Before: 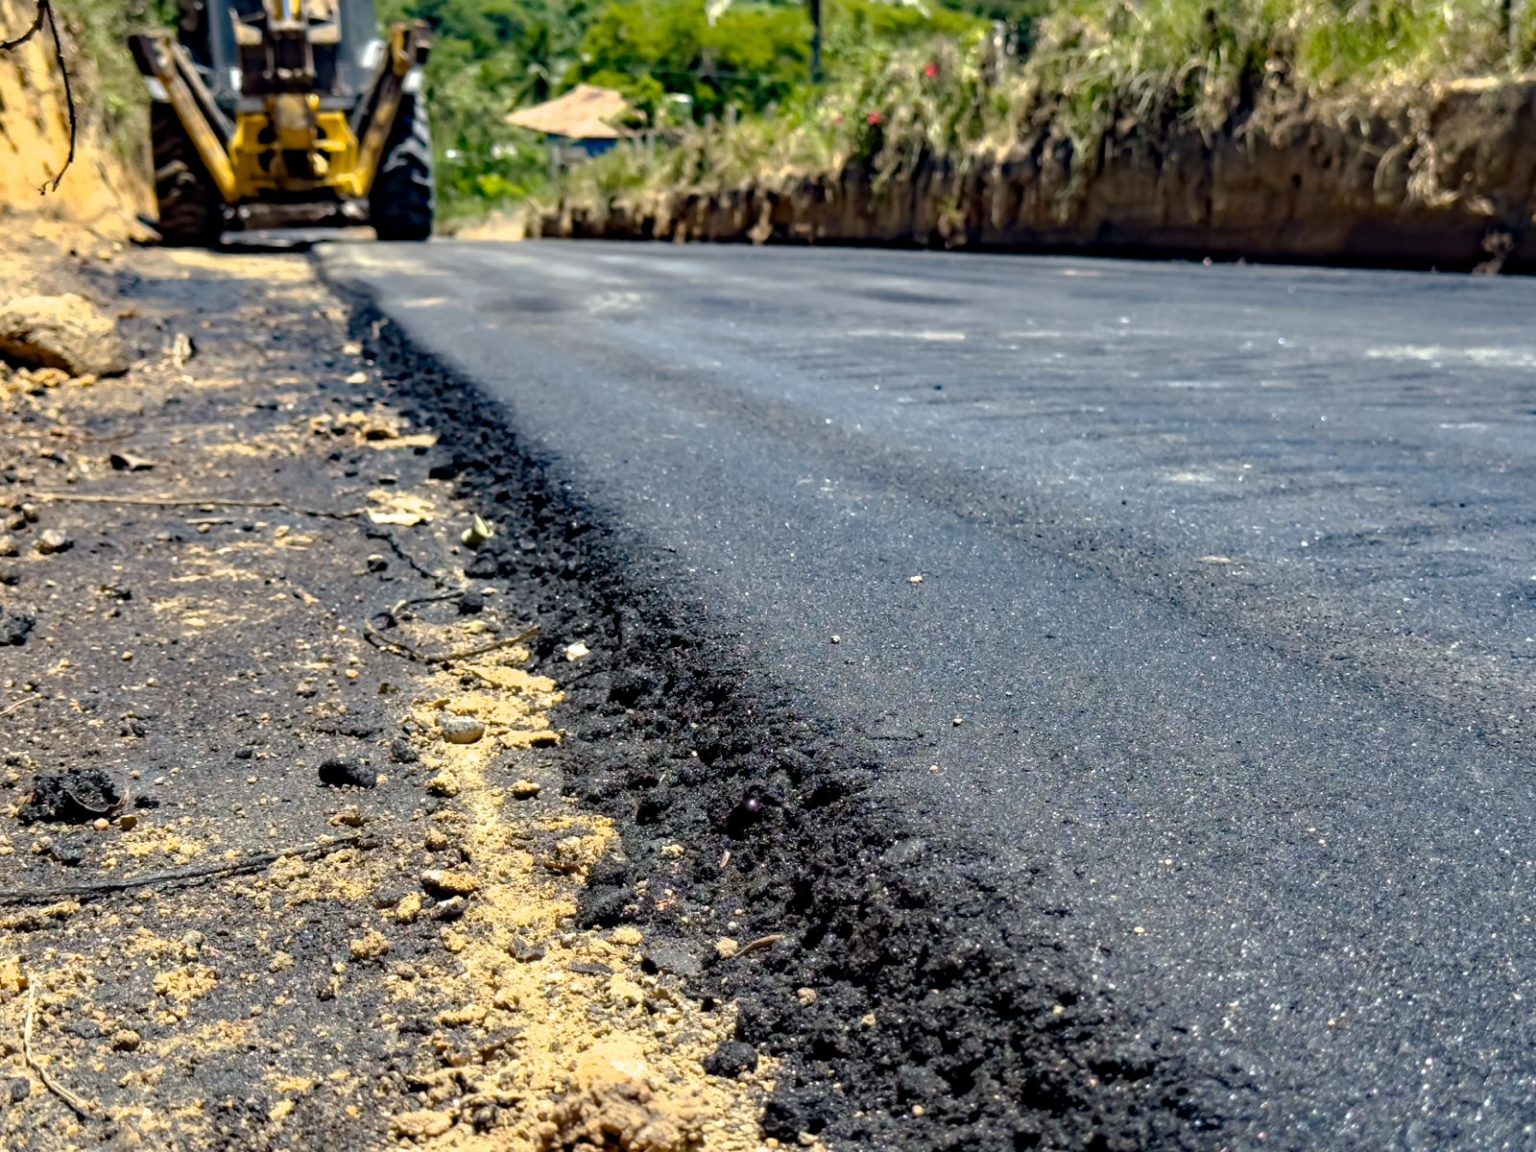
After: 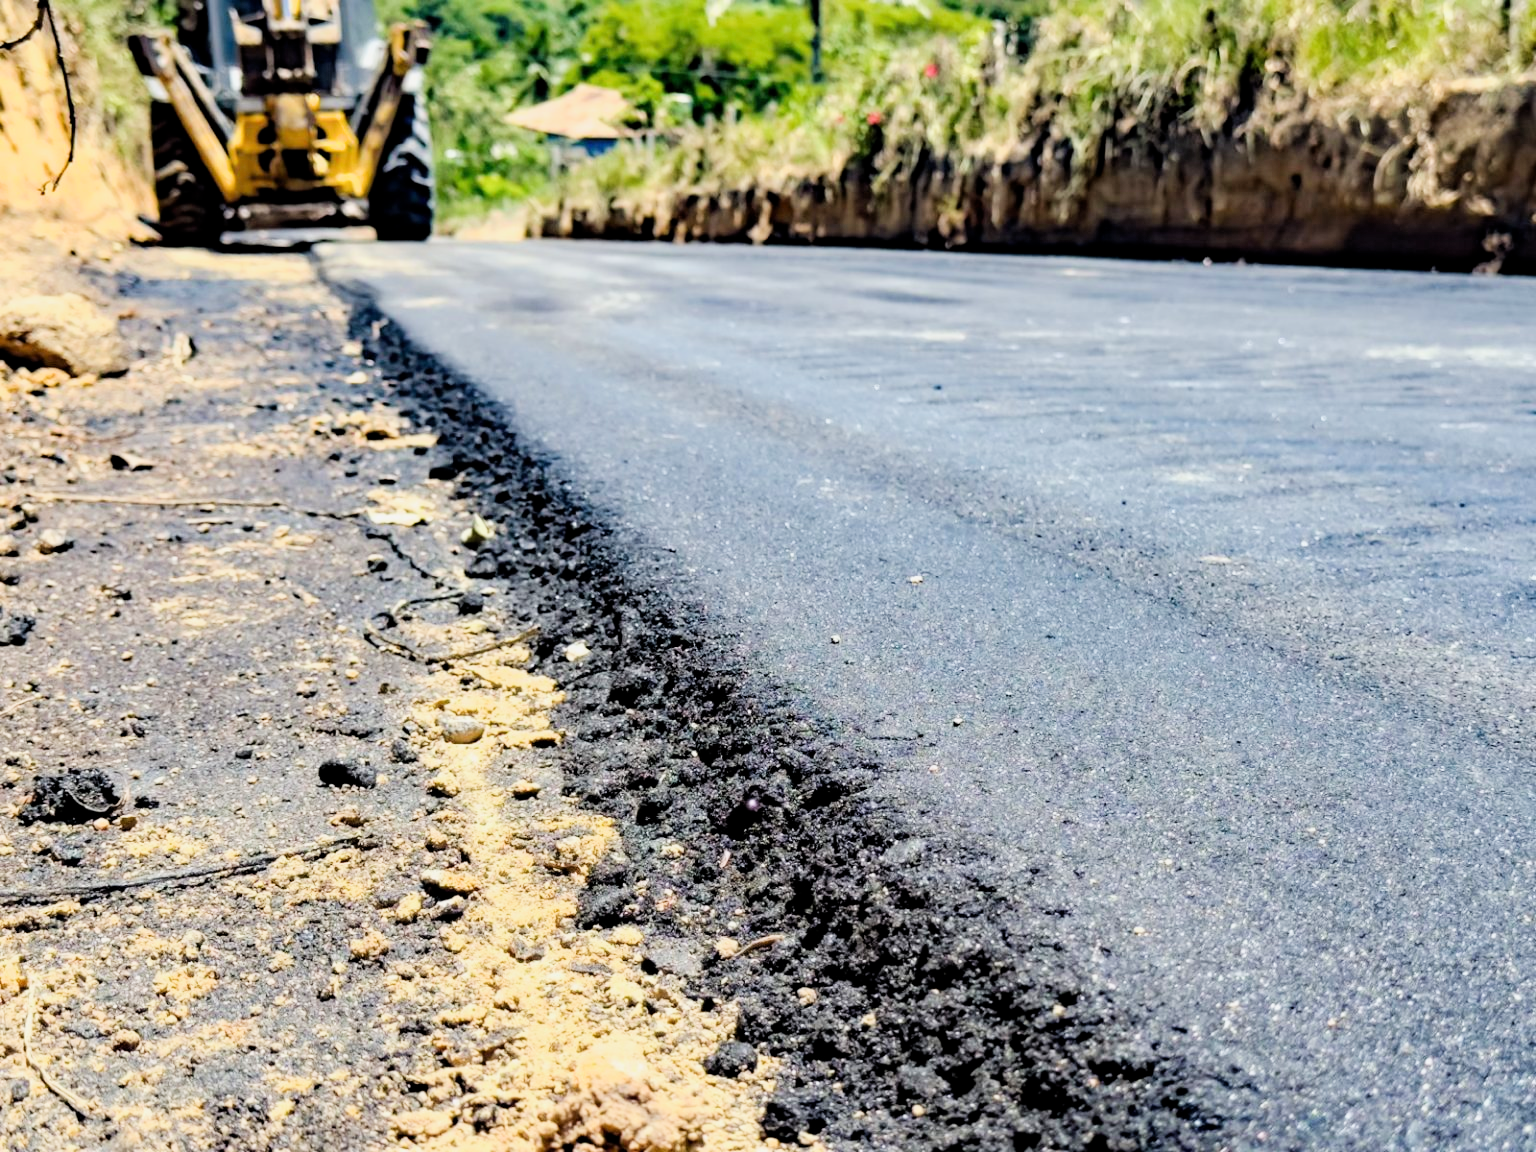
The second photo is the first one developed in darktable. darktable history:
exposure: black level correction 0, exposure 1.174 EV, compensate exposure bias true, compensate highlight preservation false
filmic rgb: middle gray luminance 29.2%, black relative exposure -10.33 EV, white relative exposure 5.49 EV, target black luminance 0%, hardness 3.92, latitude 1.45%, contrast 1.13, highlights saturation mix 5.47%, shadows ↔ highlights balance 14.63%
